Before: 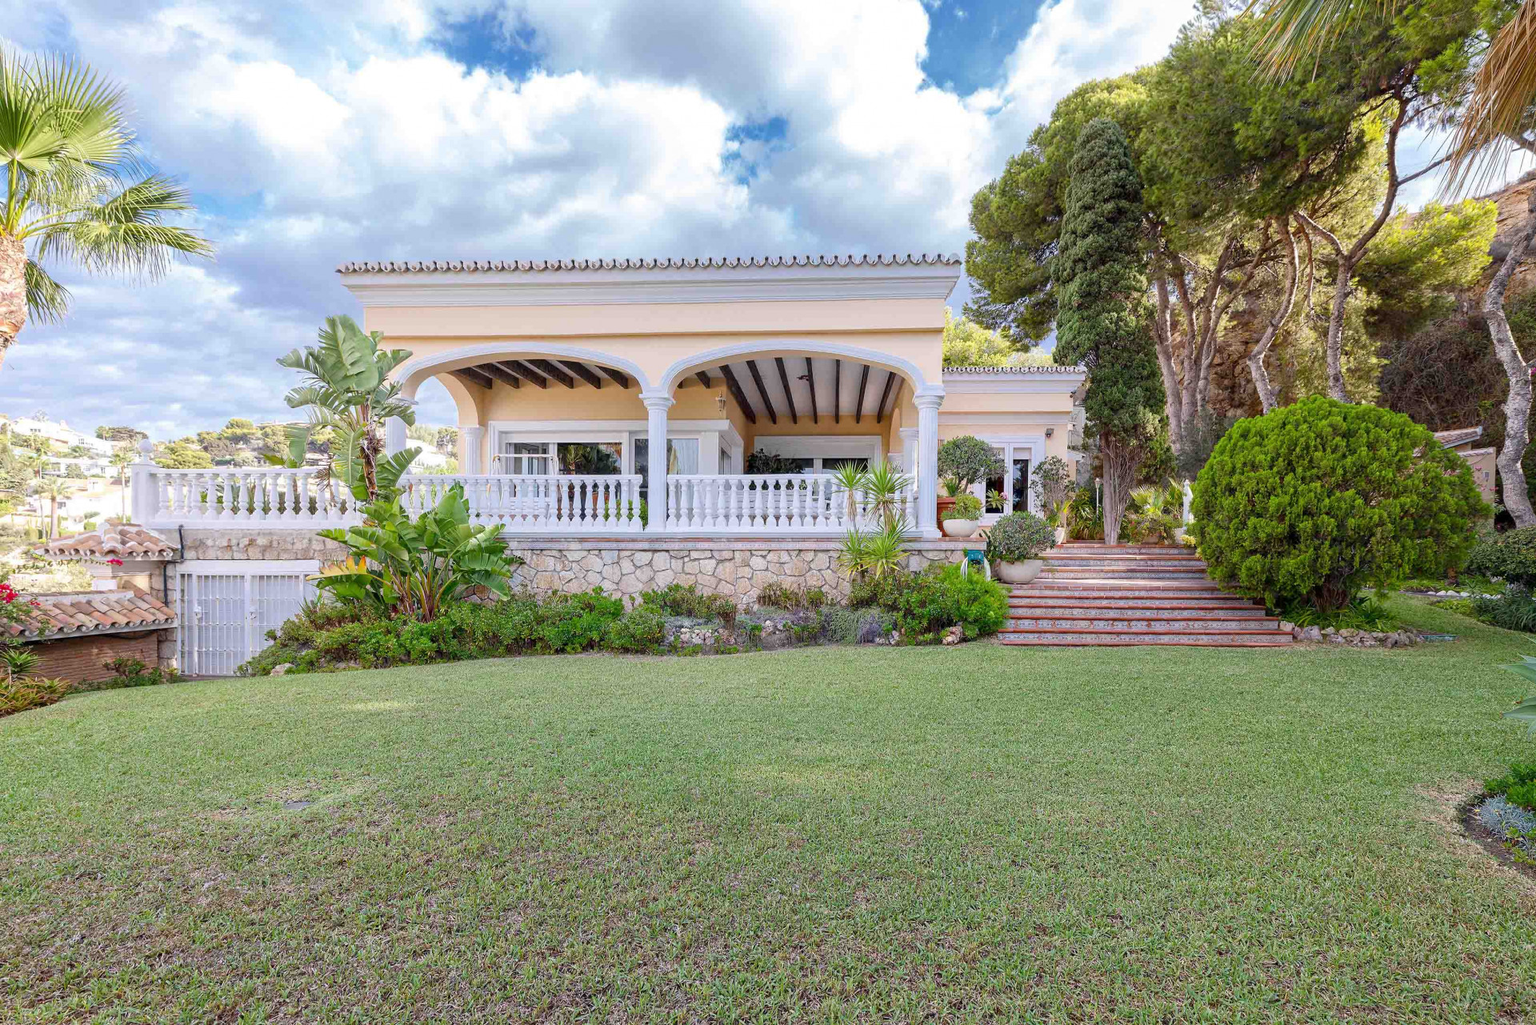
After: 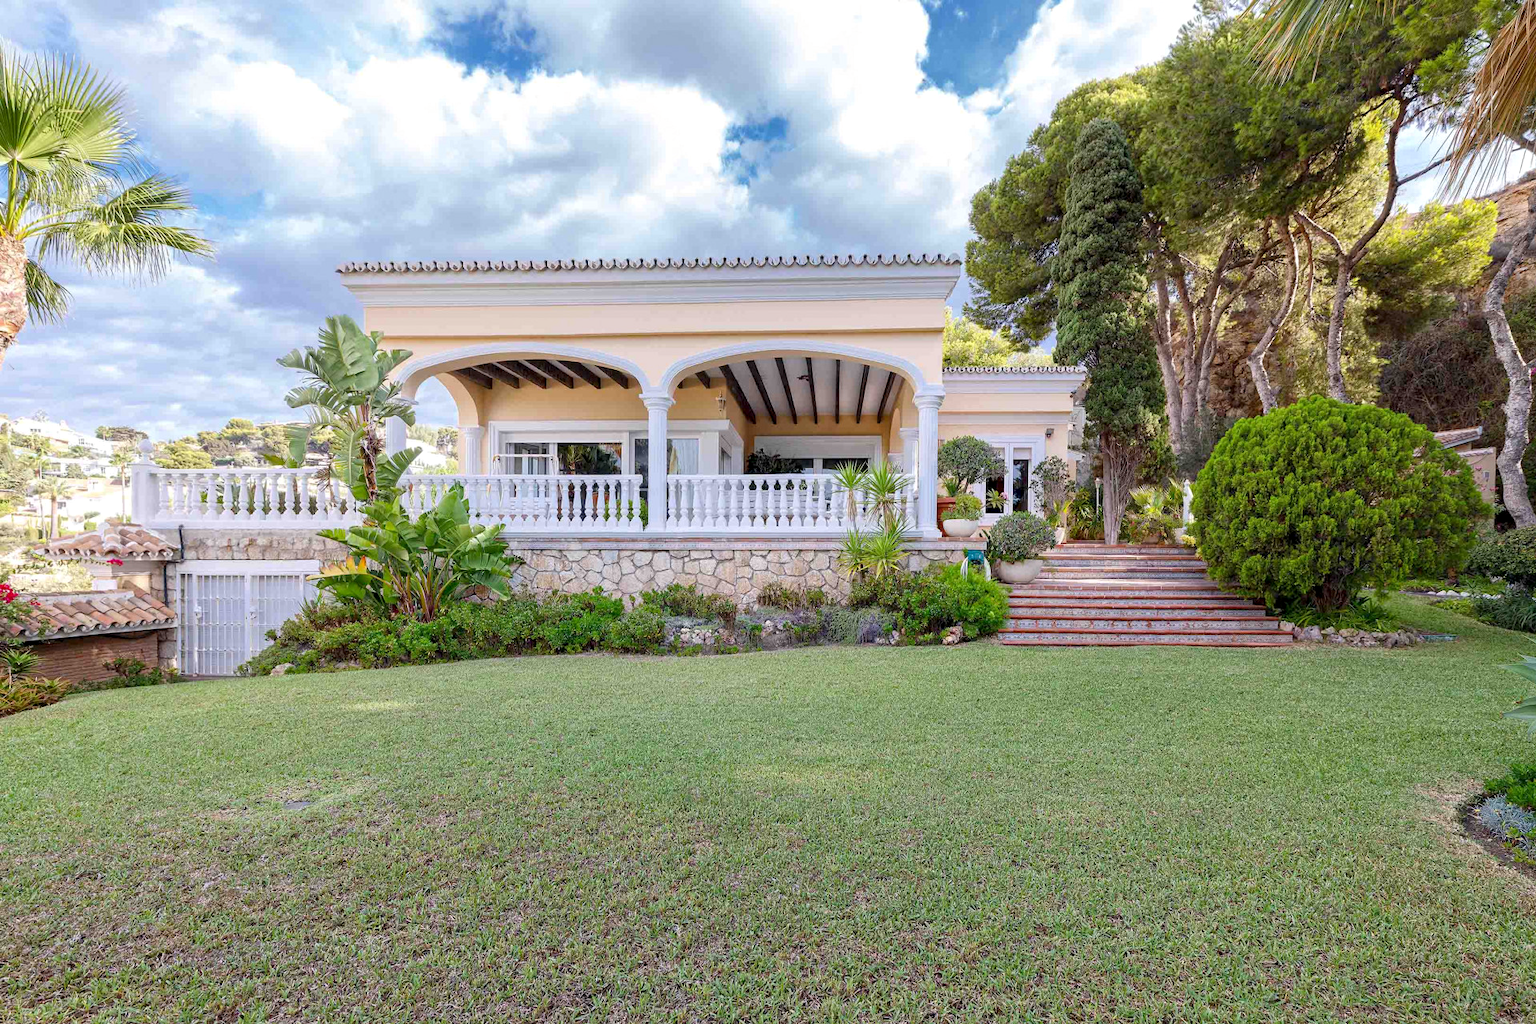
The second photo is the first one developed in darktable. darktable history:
contrast equalizer: y [[0.515 ×6], [0.507 ×6], [0.425 ×6], [0 ×6], [0 ×6]]
